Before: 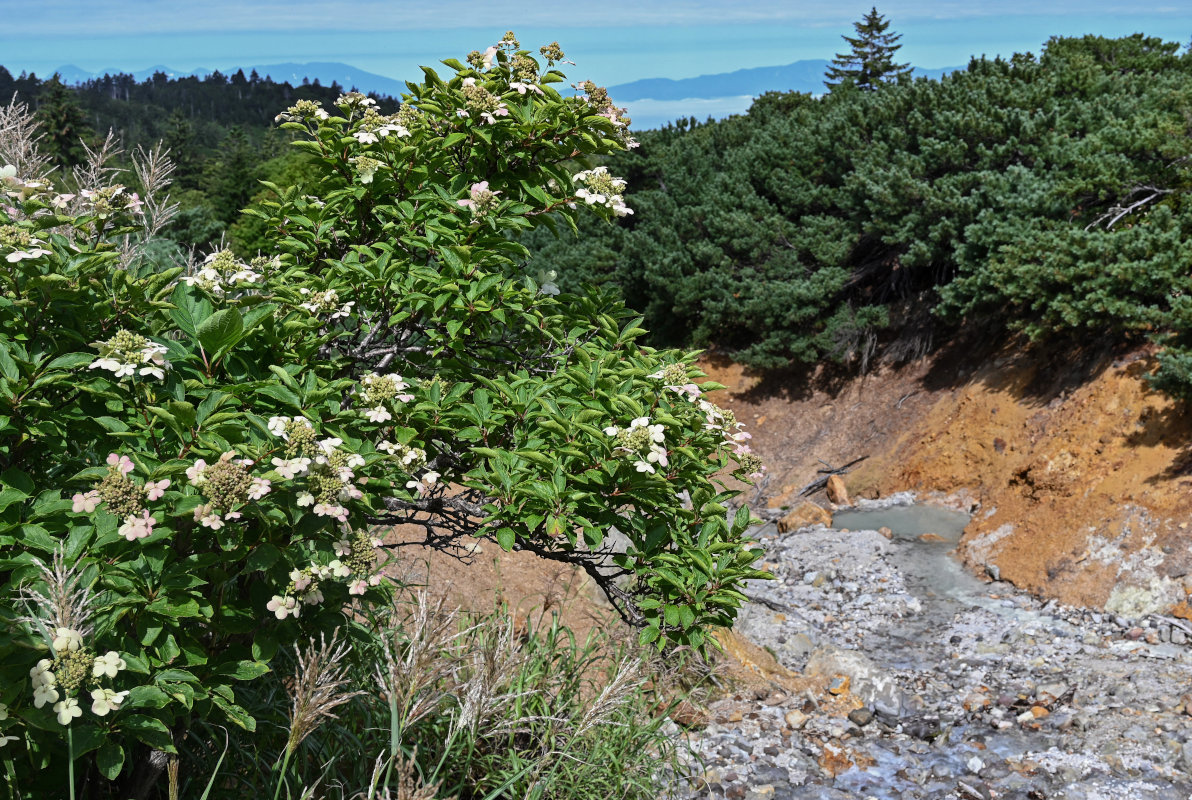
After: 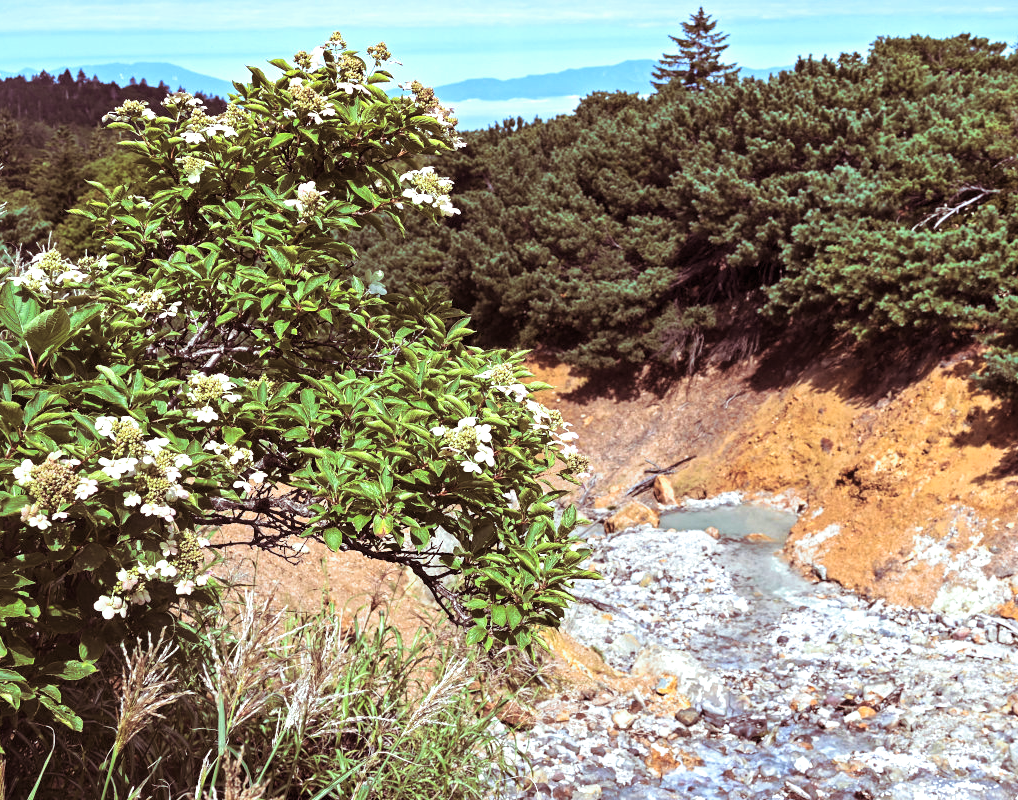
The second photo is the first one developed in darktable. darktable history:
exposure: black level correction 0, exposure 0.877 EV, compensate exposure bias true, compensate highlight preservation false
crop and rotate: left 14.584%
velvia: on, module defaults
split-toning: highlights › hue 180°
